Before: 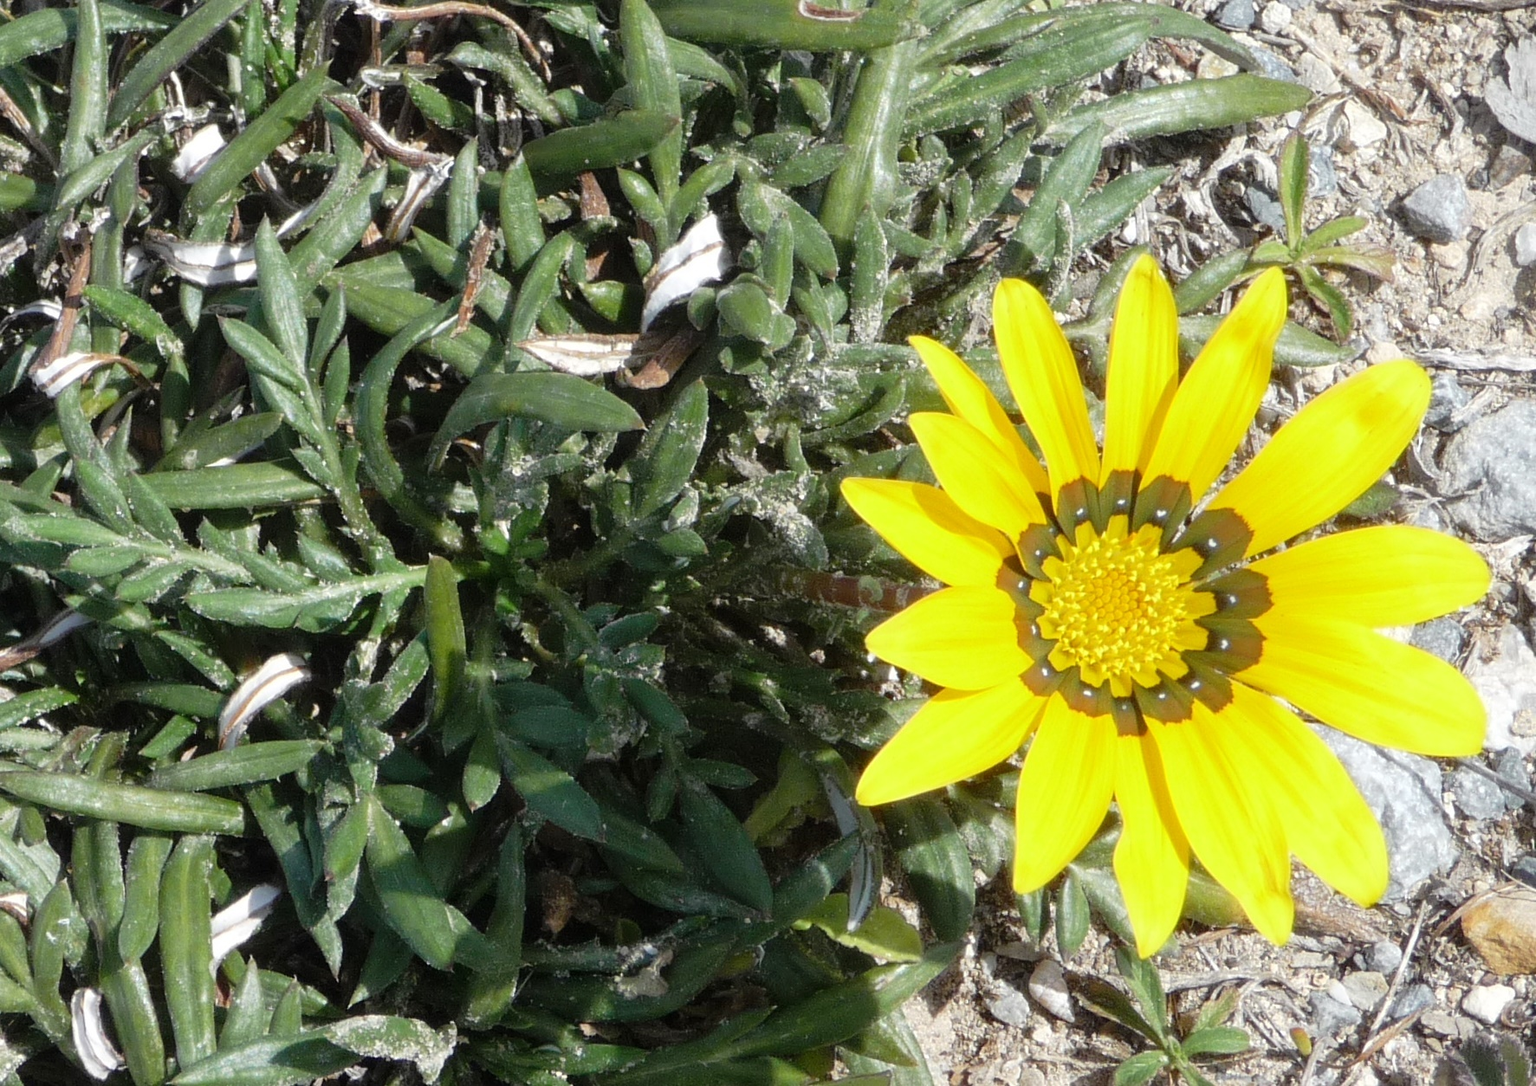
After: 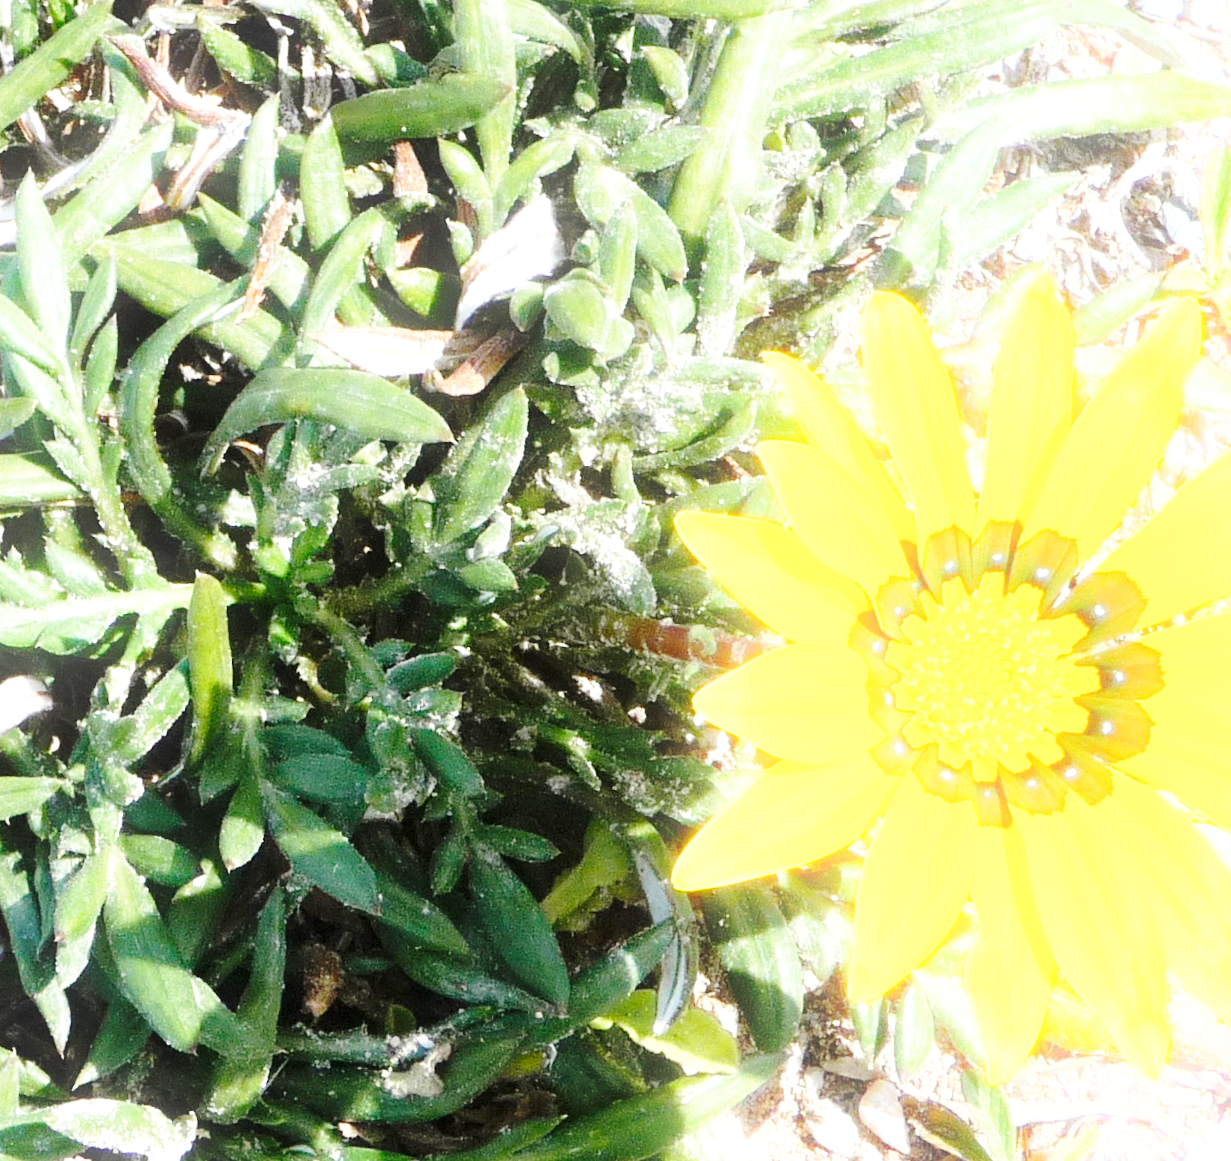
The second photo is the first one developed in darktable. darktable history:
crop and rotate: angle -3.27°, left 14.277%, top 0.028%, right 10.766%, bottom 0.028%
bloom: size 9%, threshold 100%, strength 7%
exposure: black level correction 0.001, exposure 1.116 EV, compensate highlight preservation false
base curve: curves: ch0 [(0, 0) (0.028, 0.03) (0.121, 0.232) (0.46, 0.748) (0.859, 0.968) (1, 1)], preserve colors none
